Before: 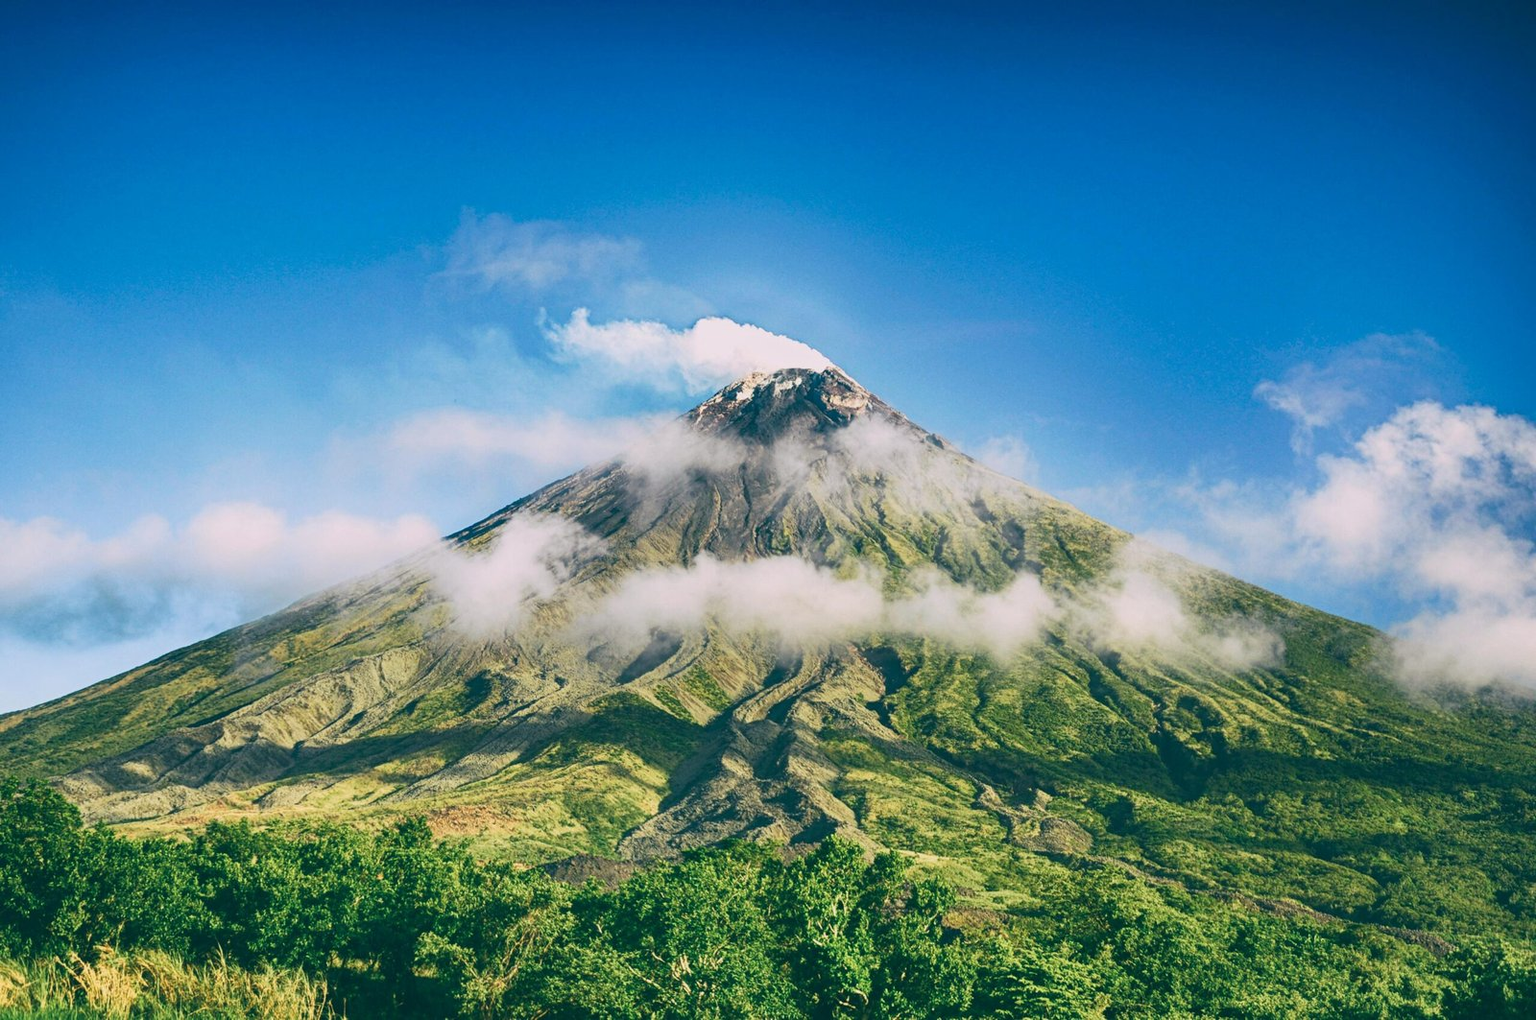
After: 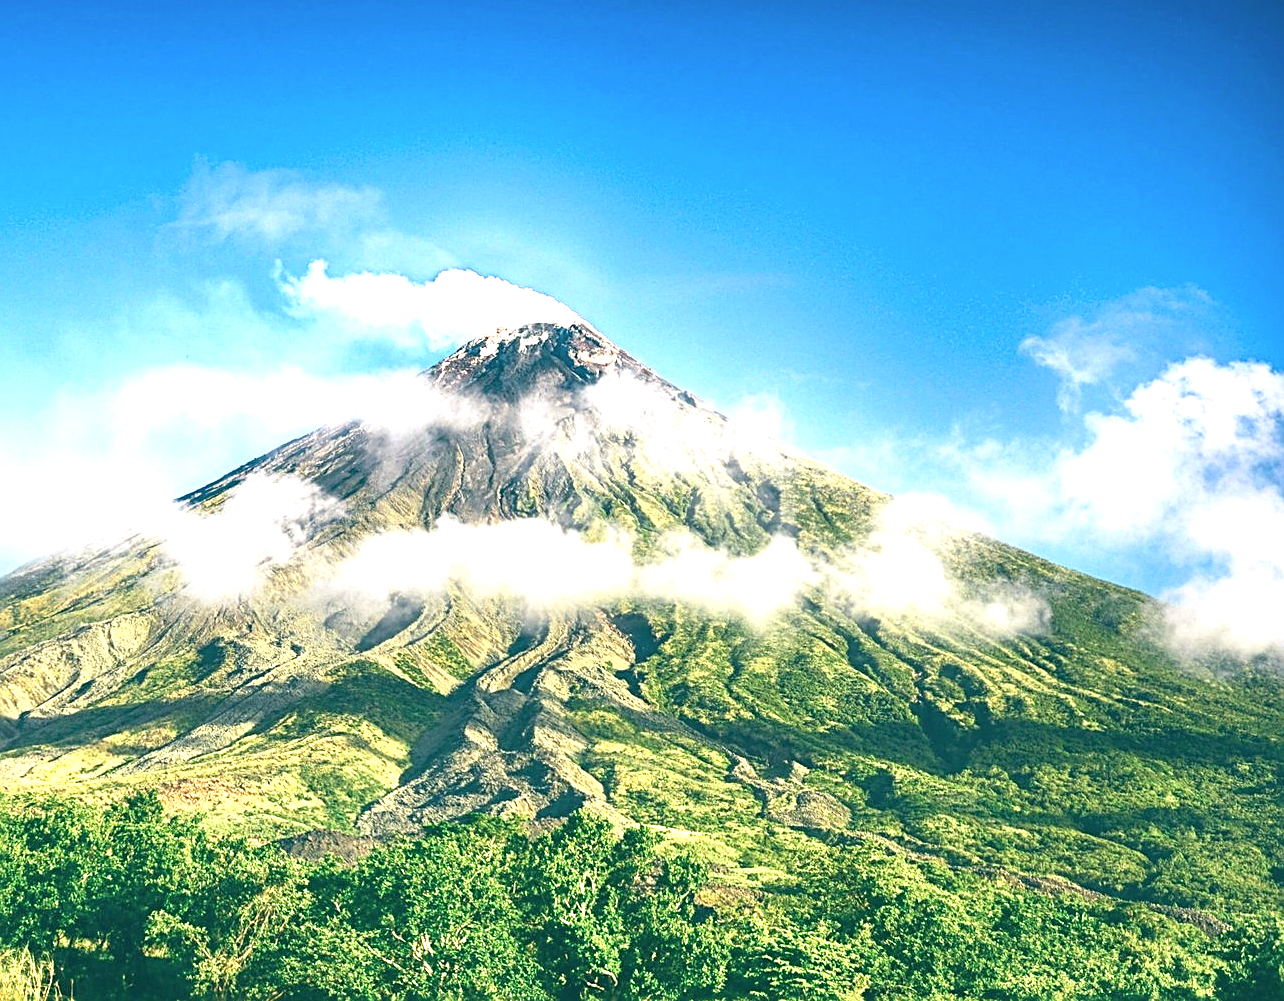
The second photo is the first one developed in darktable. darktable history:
sharpen: on, module defaults
rgb curve: mode RGB, independent channels
contrast brightness saturation: contrast 0.01, saturation -0.05
exposure: black level correction 0, exposure 1.1 EV, compensate exposure bias true, compensate highlight preservation false
crop and rotate: left 17.959%, top 5.771%, right 1.742%
